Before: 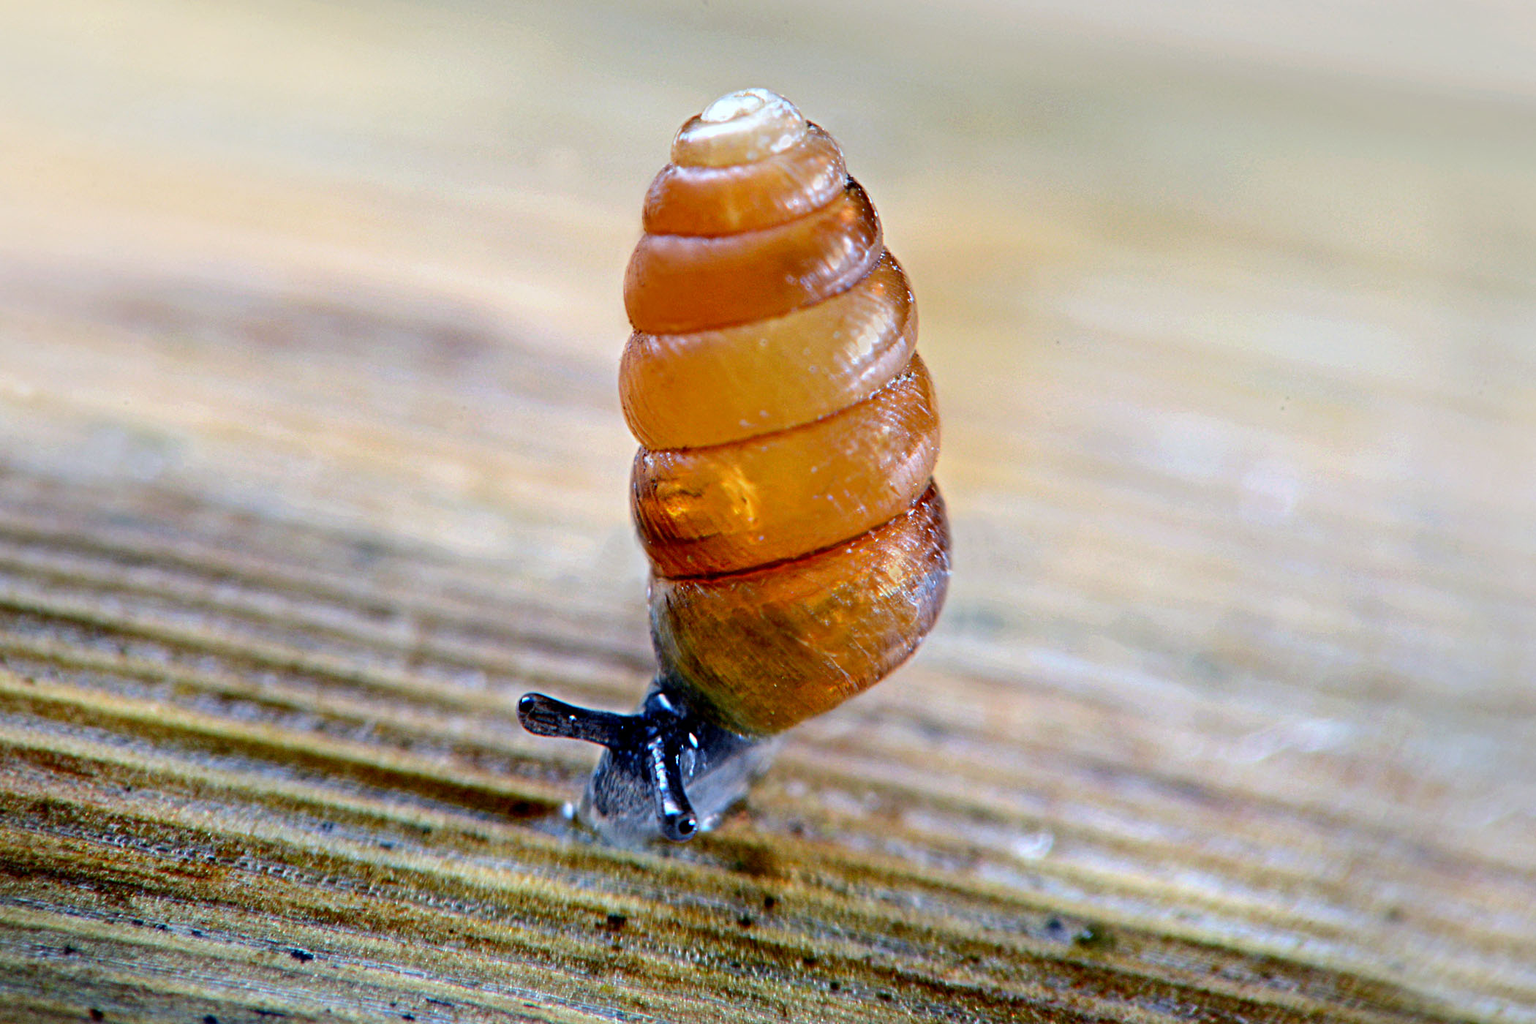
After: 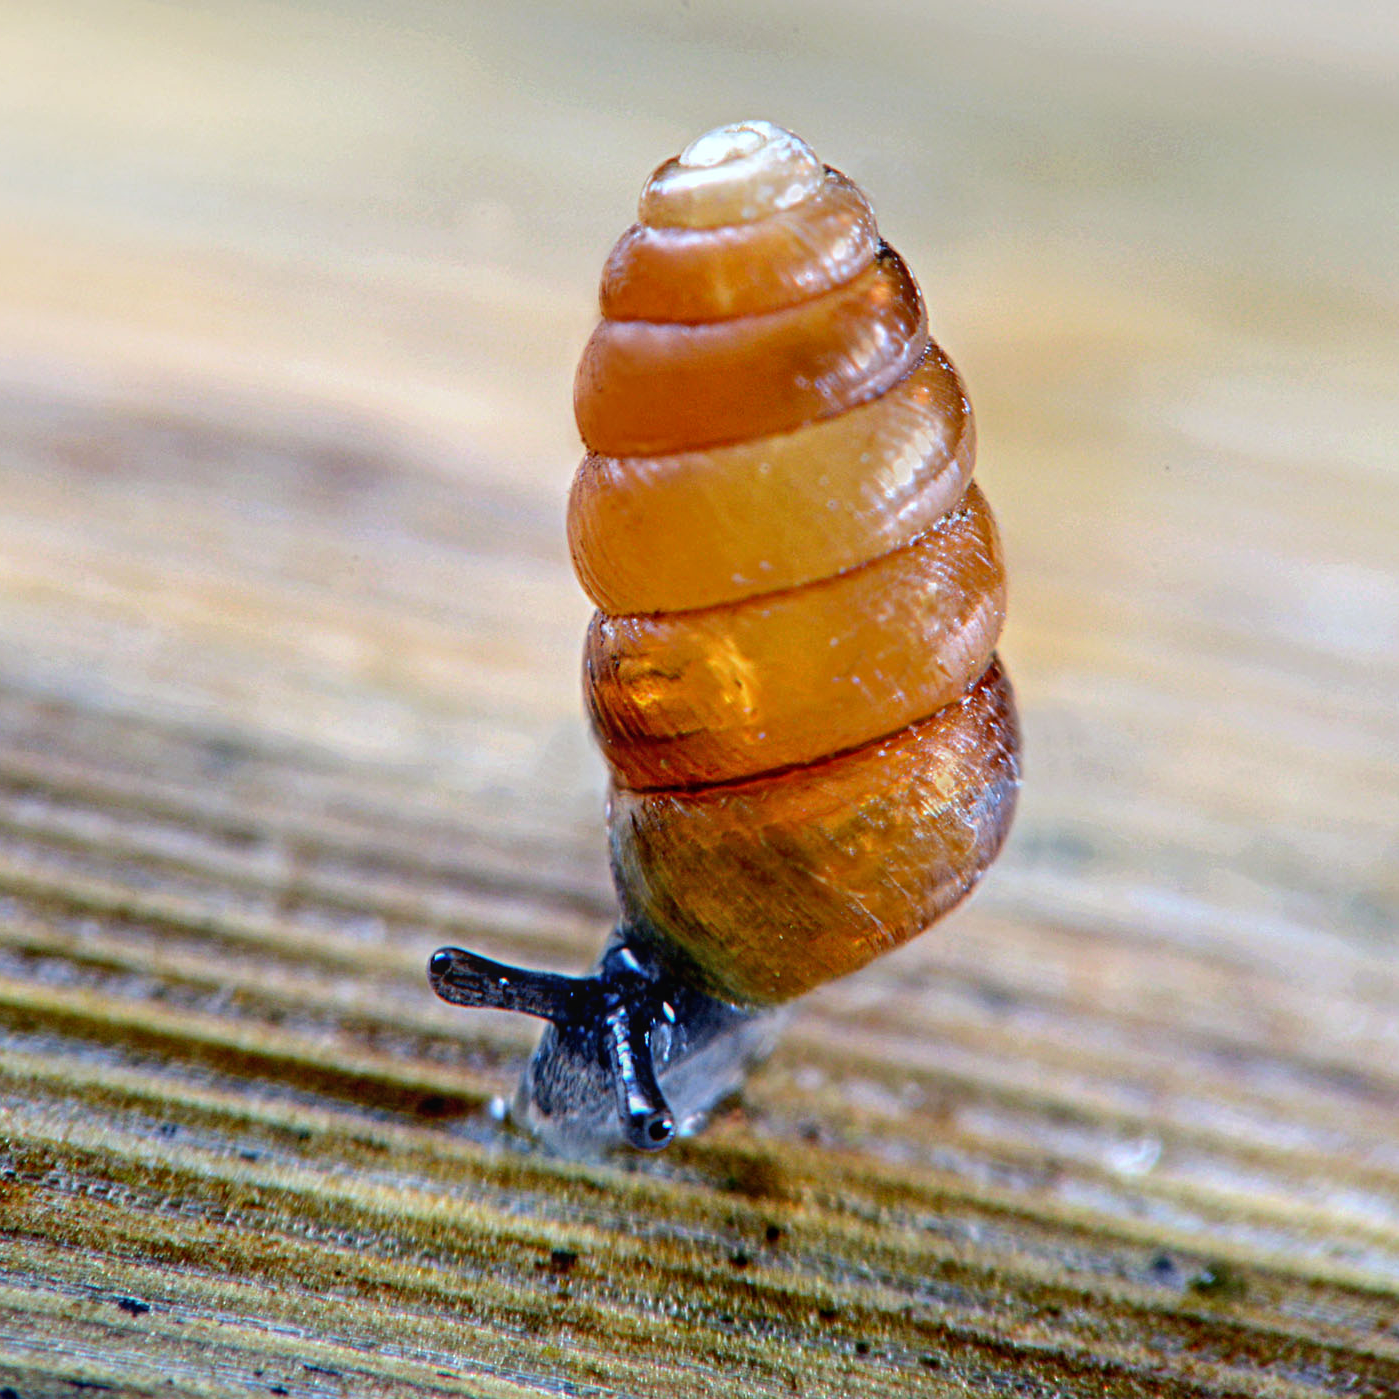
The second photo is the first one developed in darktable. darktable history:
crop and rotate: left 13.337%, right 20.023%
local contrast: detail 110%
